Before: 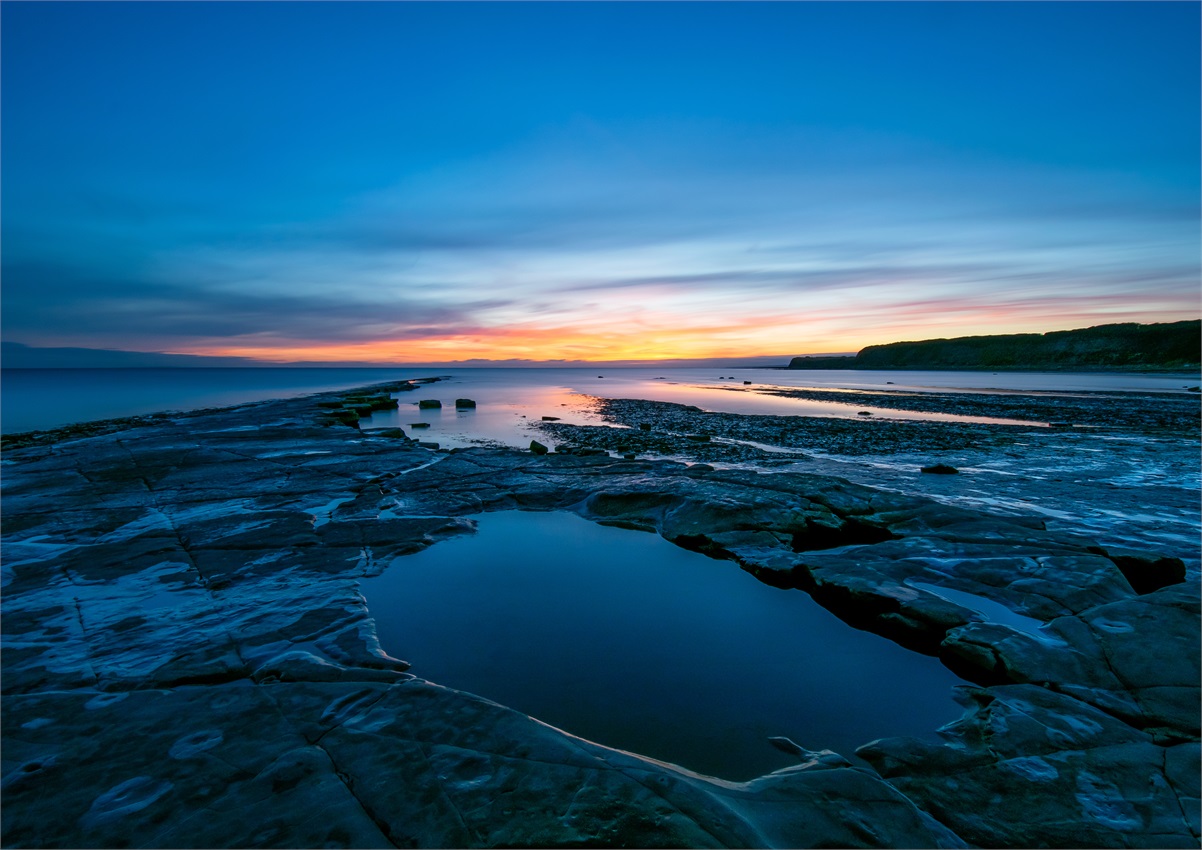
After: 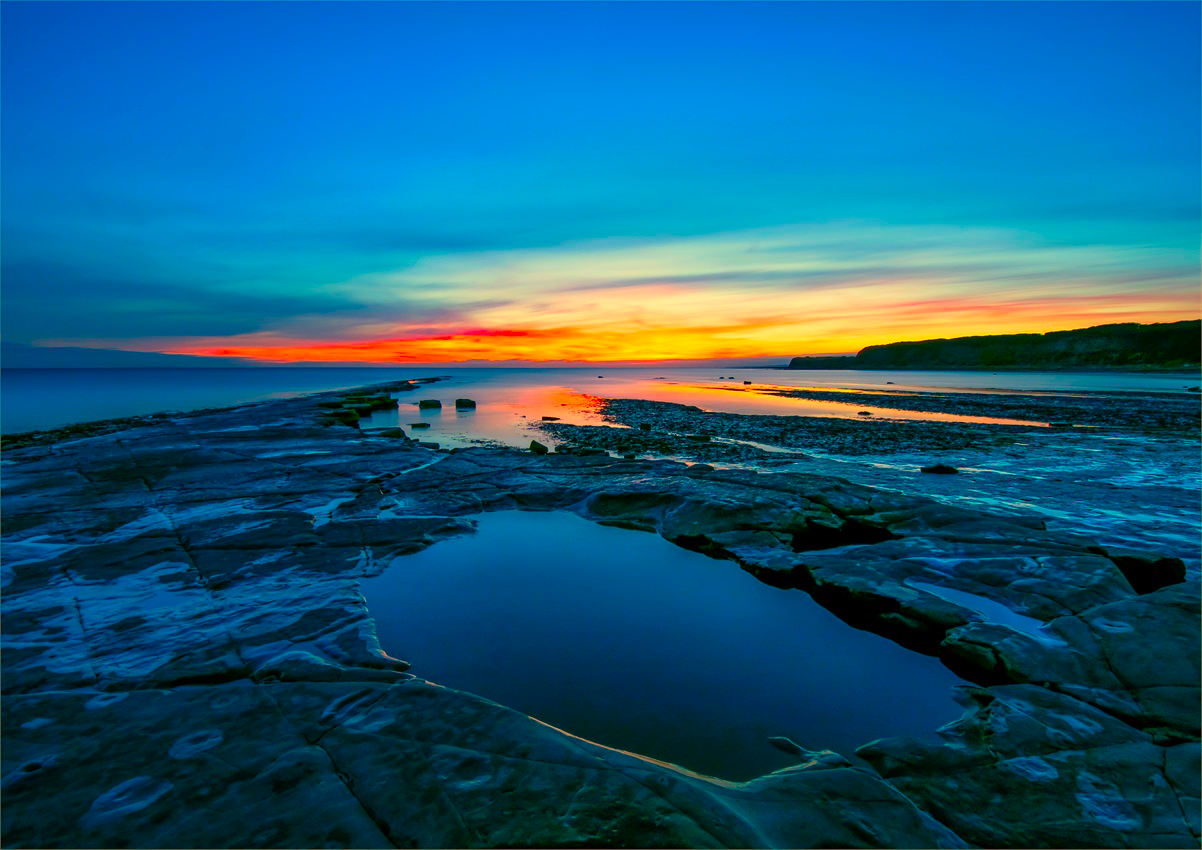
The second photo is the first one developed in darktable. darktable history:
color correction: saturation 2.15
white balance: red 1.123, blue 0.83
